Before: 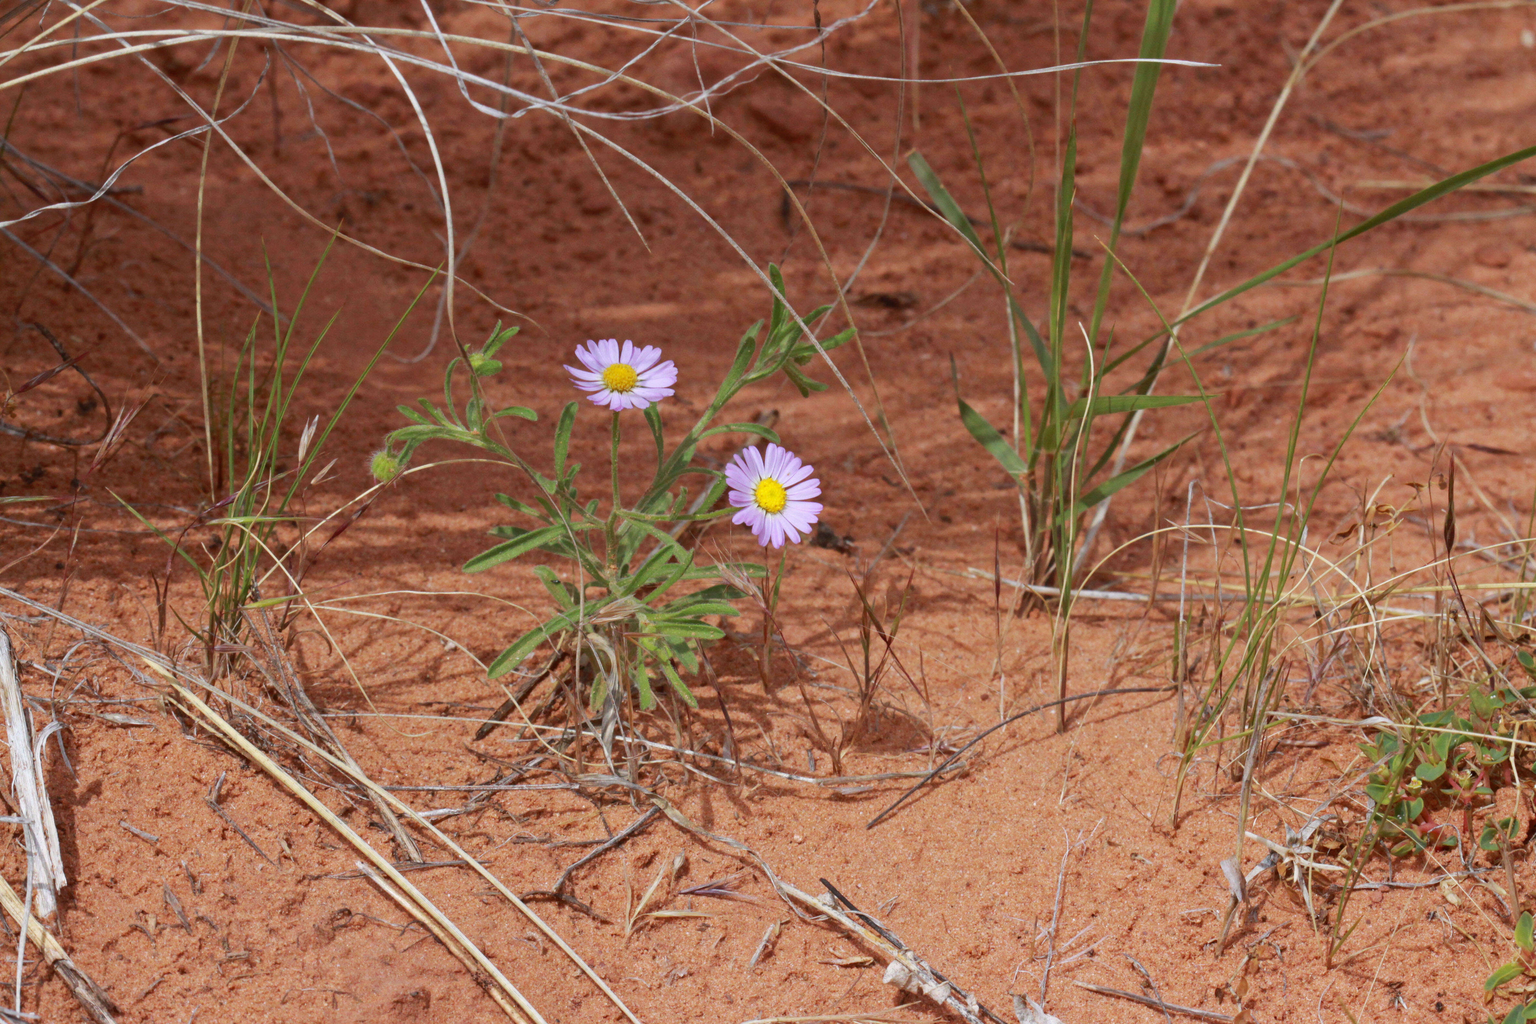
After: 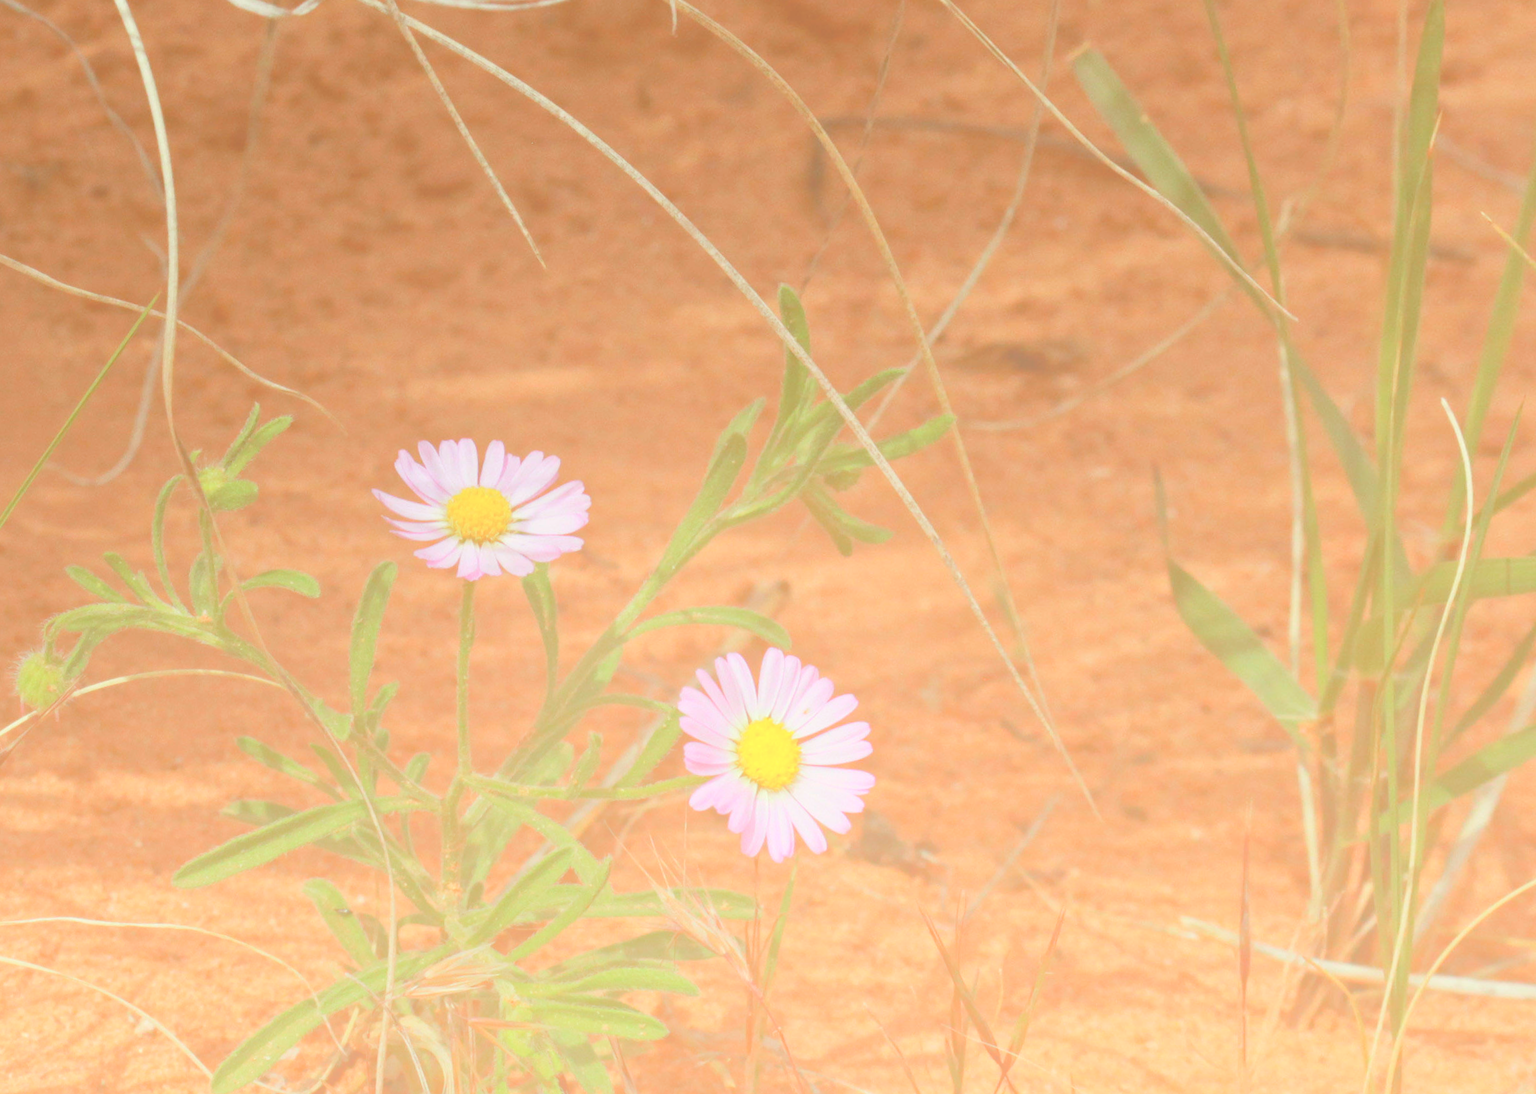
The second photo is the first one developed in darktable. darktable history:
color correction: highlights a* -5.94, highlights b* 9.48, shadows a* 10.12, shadows b* 23.94
bloom: size 70%, threshold 25%, strength 70%
exposure: exposure -0.157 EV, compensate highlight preservation false
crop: left 17.835%, top 7.675%, right 32.881%, bottom 32.213%
sharpen: radius 5.325, amount 0.312, threshold 26.433
rotate and perspective: rotation 1.69°, lens shift (vertical) -0.023, lens shift (horizontal) -0.291, crop left 0.025, crop right 0.988, crop top 0.092, crop bottom 0.842
contrast brightness saturation: contrast 0.1, saturation -0.3
haze removal: compatibility mode true, adaptive false
